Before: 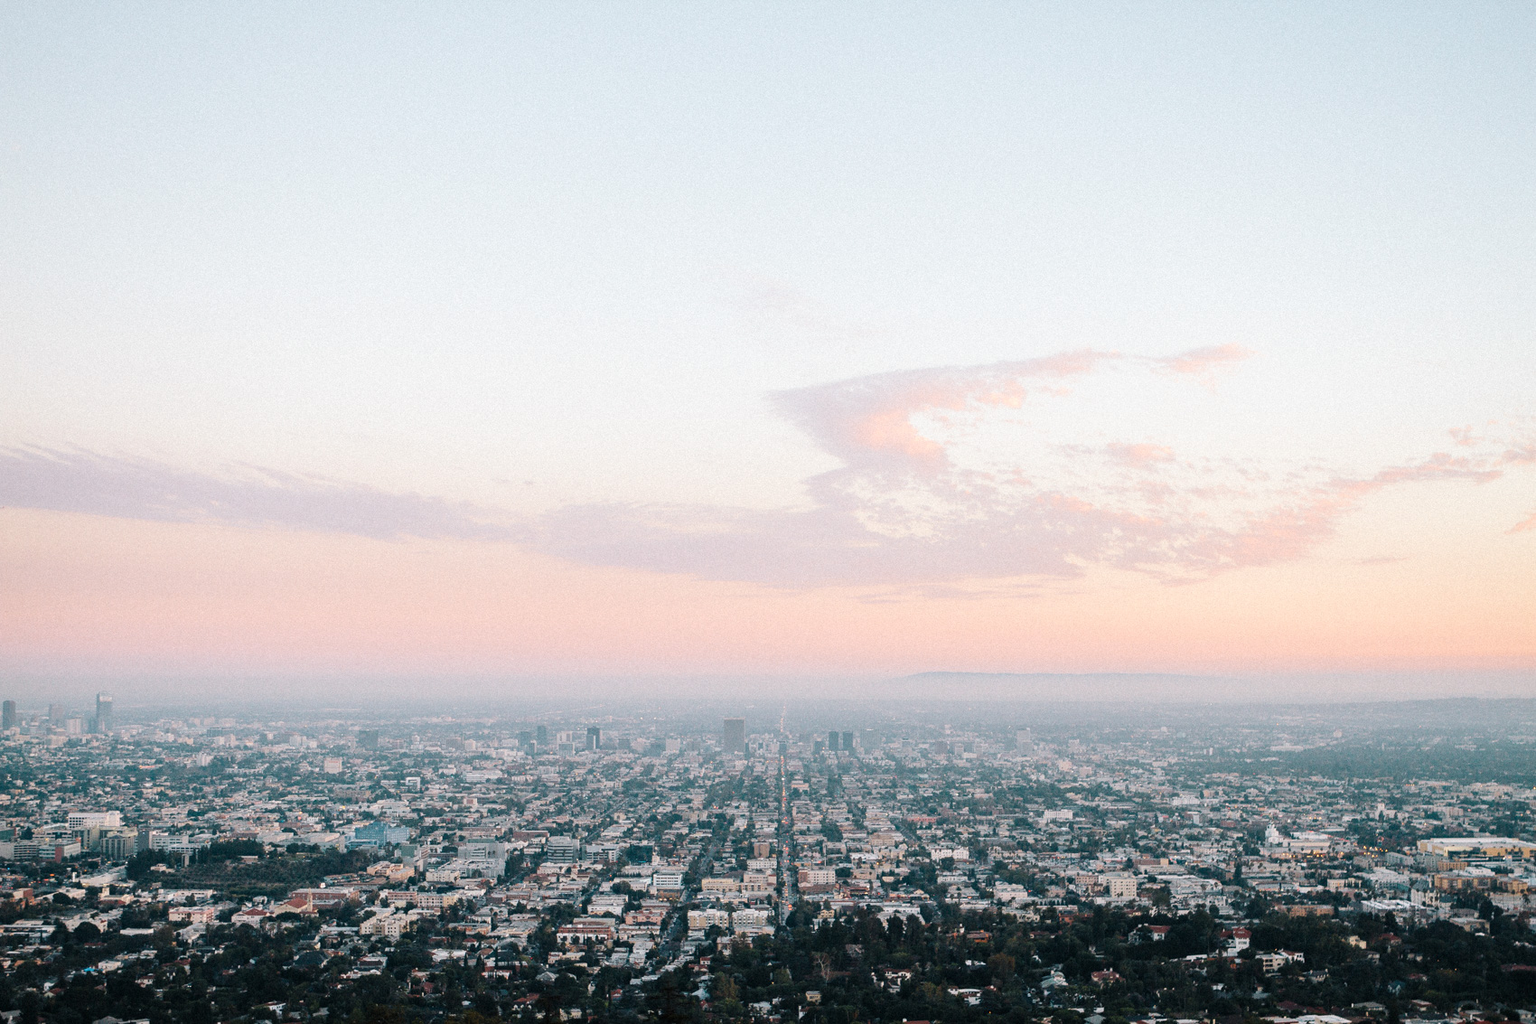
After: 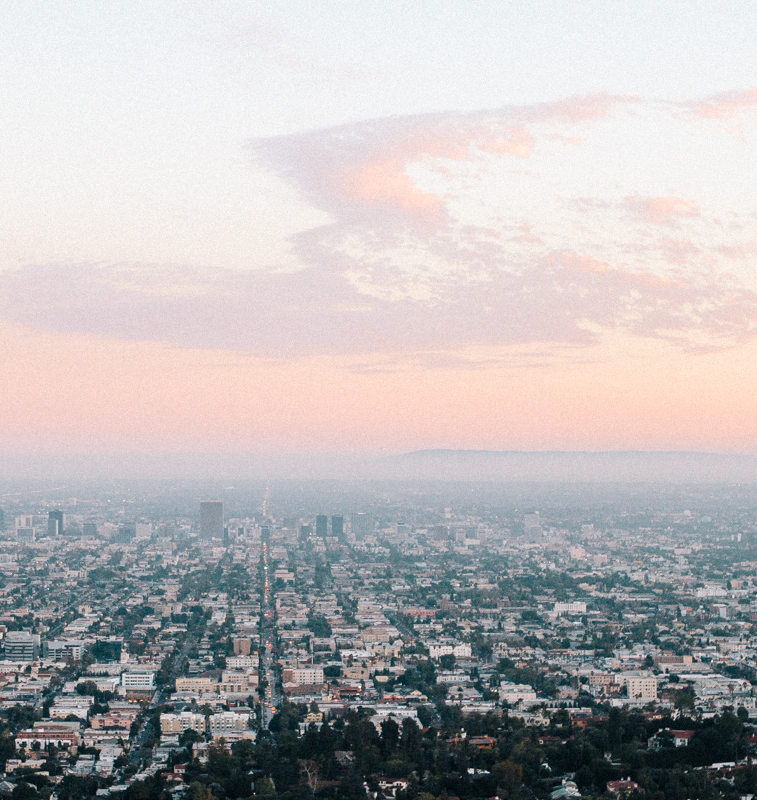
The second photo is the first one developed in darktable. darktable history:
crop: left 35.363%, top 26.004%, right 20.089%, bottom 3.374%
exposure: black level correction 0.001, compensate highlight preservation false
